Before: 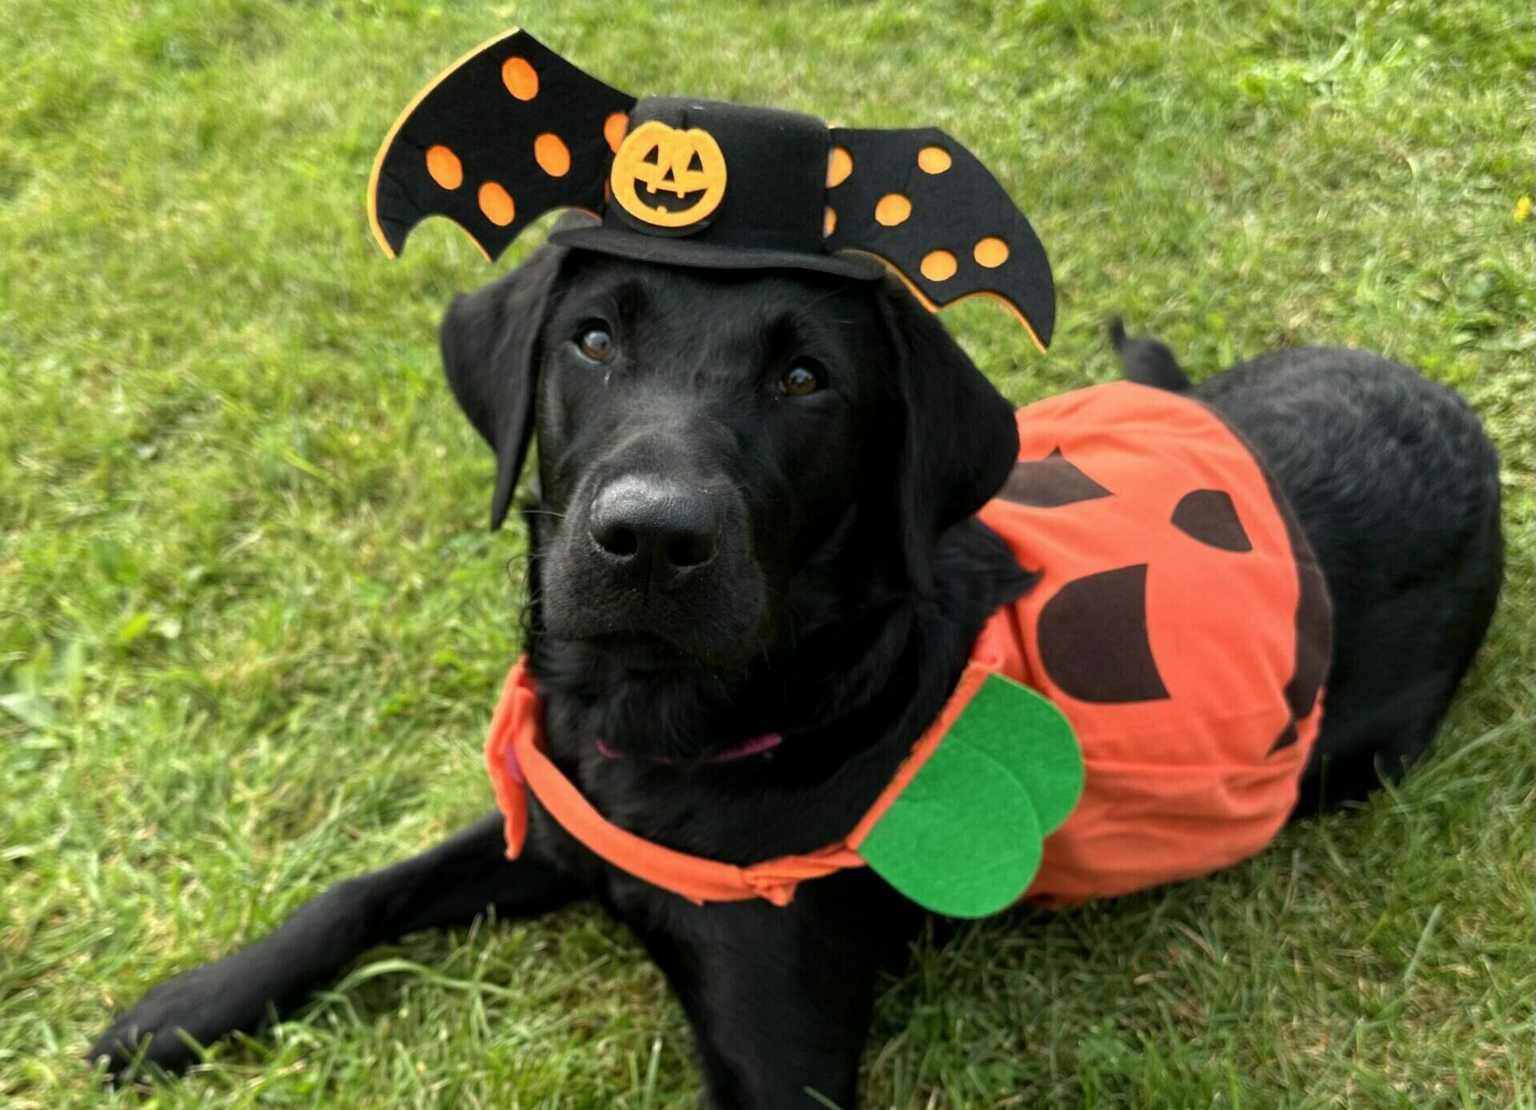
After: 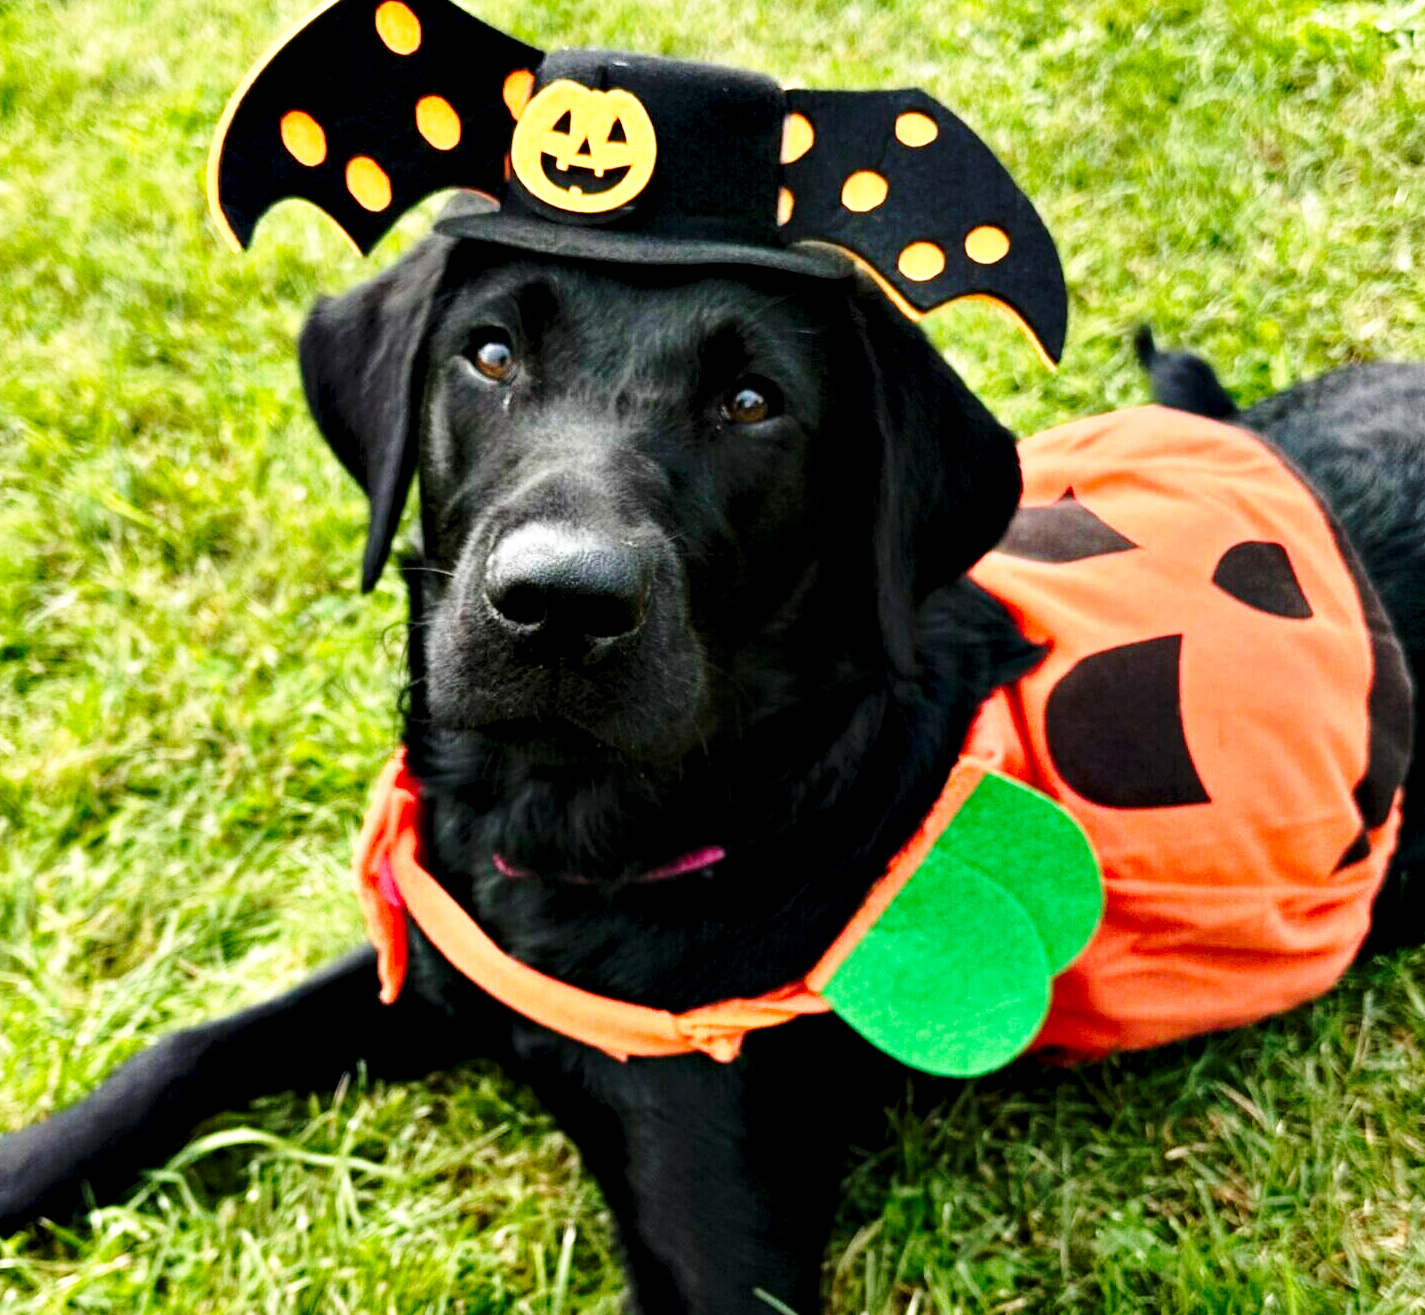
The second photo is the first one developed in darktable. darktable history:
grain: coarseness 0.09 ISO, strength 10%
crop and rotate: left 13.15%, top 5.251%, right 12.609%
base curve: curves: ch0 [(0, 0) (0.028, 0.03) (0.121, 0.232) (0.46, 0.748) (0.859, 0.968) (1, 1)], preserve colors none
tone equalizer: -7 EV 0.18 EV, -6 EV 0.12 EV, -5 EV 0.08 EV, -4 EV 0.04 EV, -2 EV -0.02 EV, -1 EV -0.04 EV, +0 EV -0.06 EV, luminance estimator HSV value / RGB max
contrast equalizer: octaves 7, y [[0.6 ×6], [0.55 ×6], [0 ×6], [0 ×6], [0 ×6]]
